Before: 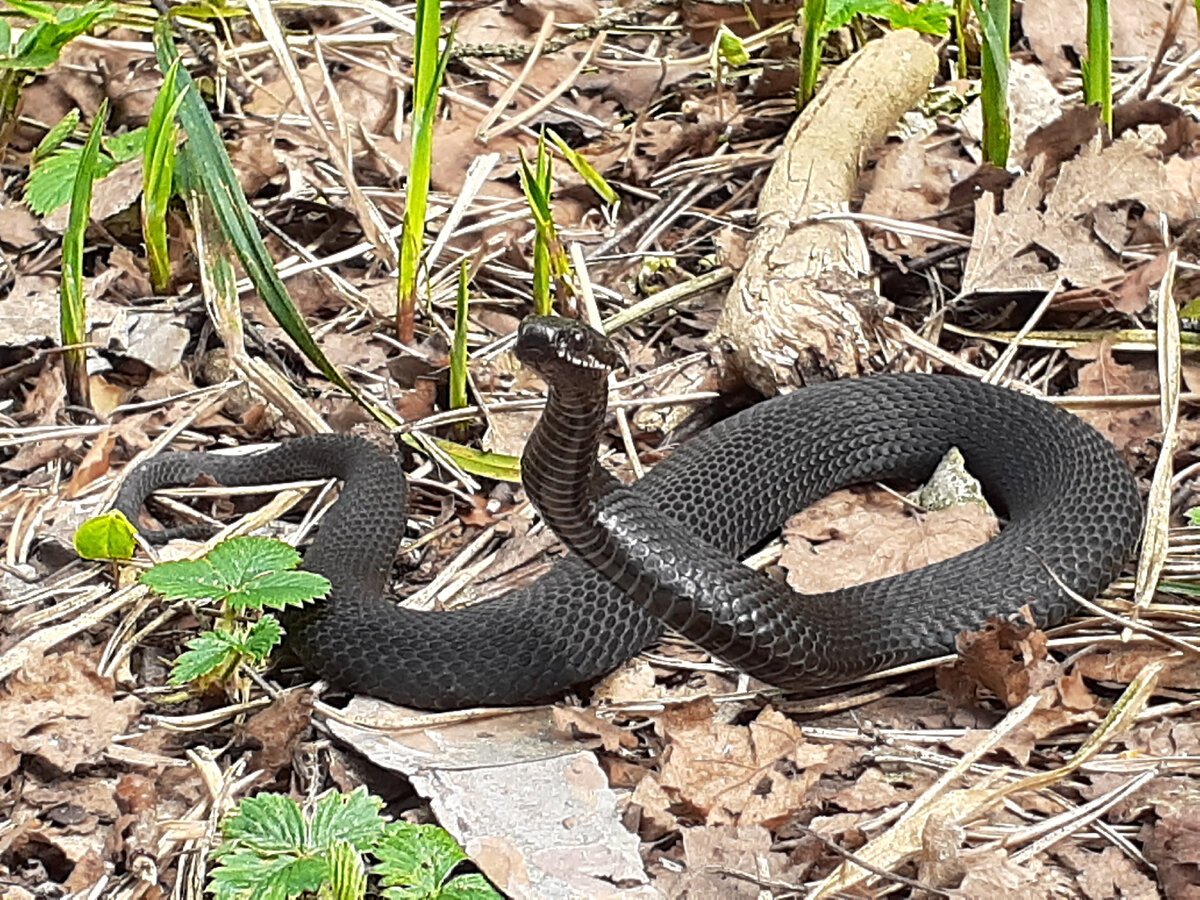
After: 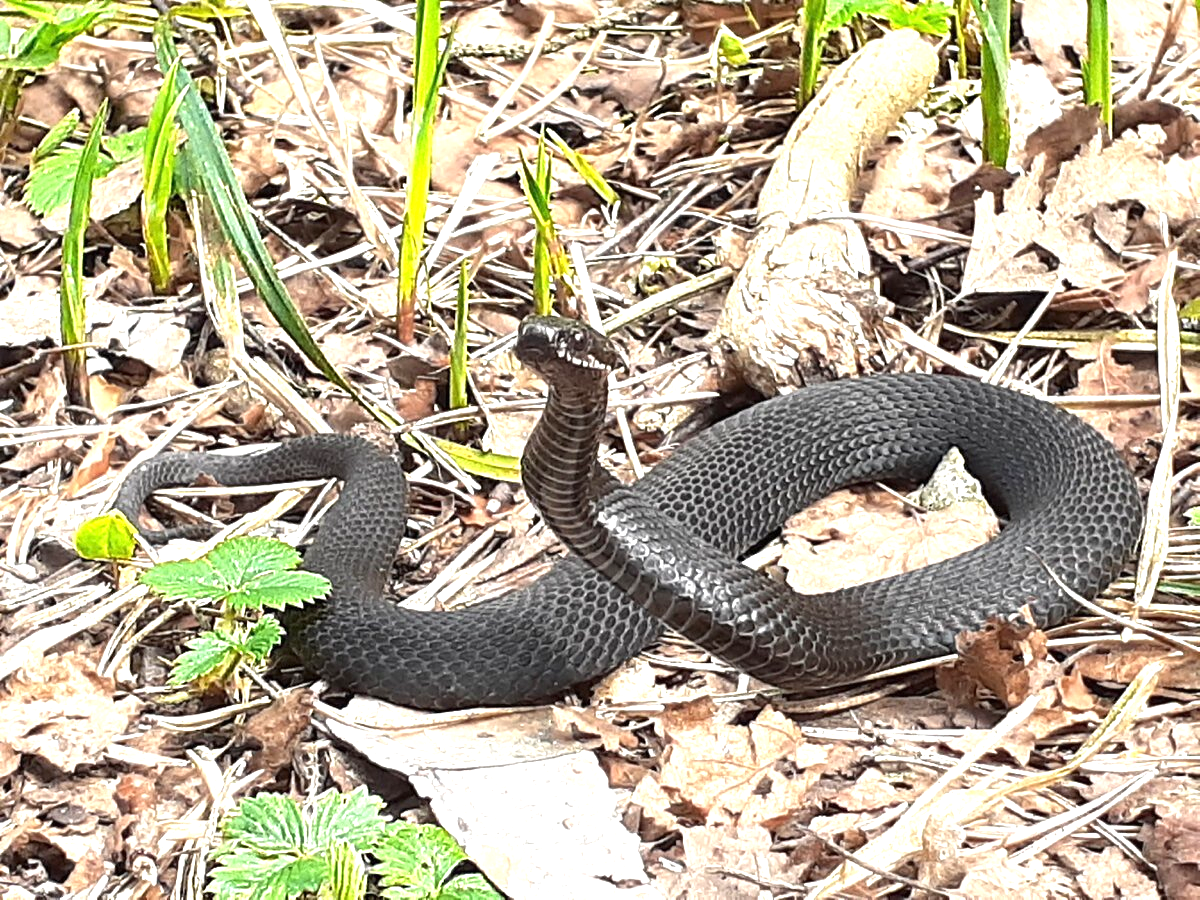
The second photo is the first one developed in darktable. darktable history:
exposure: black level correction 0, exposure 0.892 EV, compensate exposure bias true, compensate highlight preservation false
